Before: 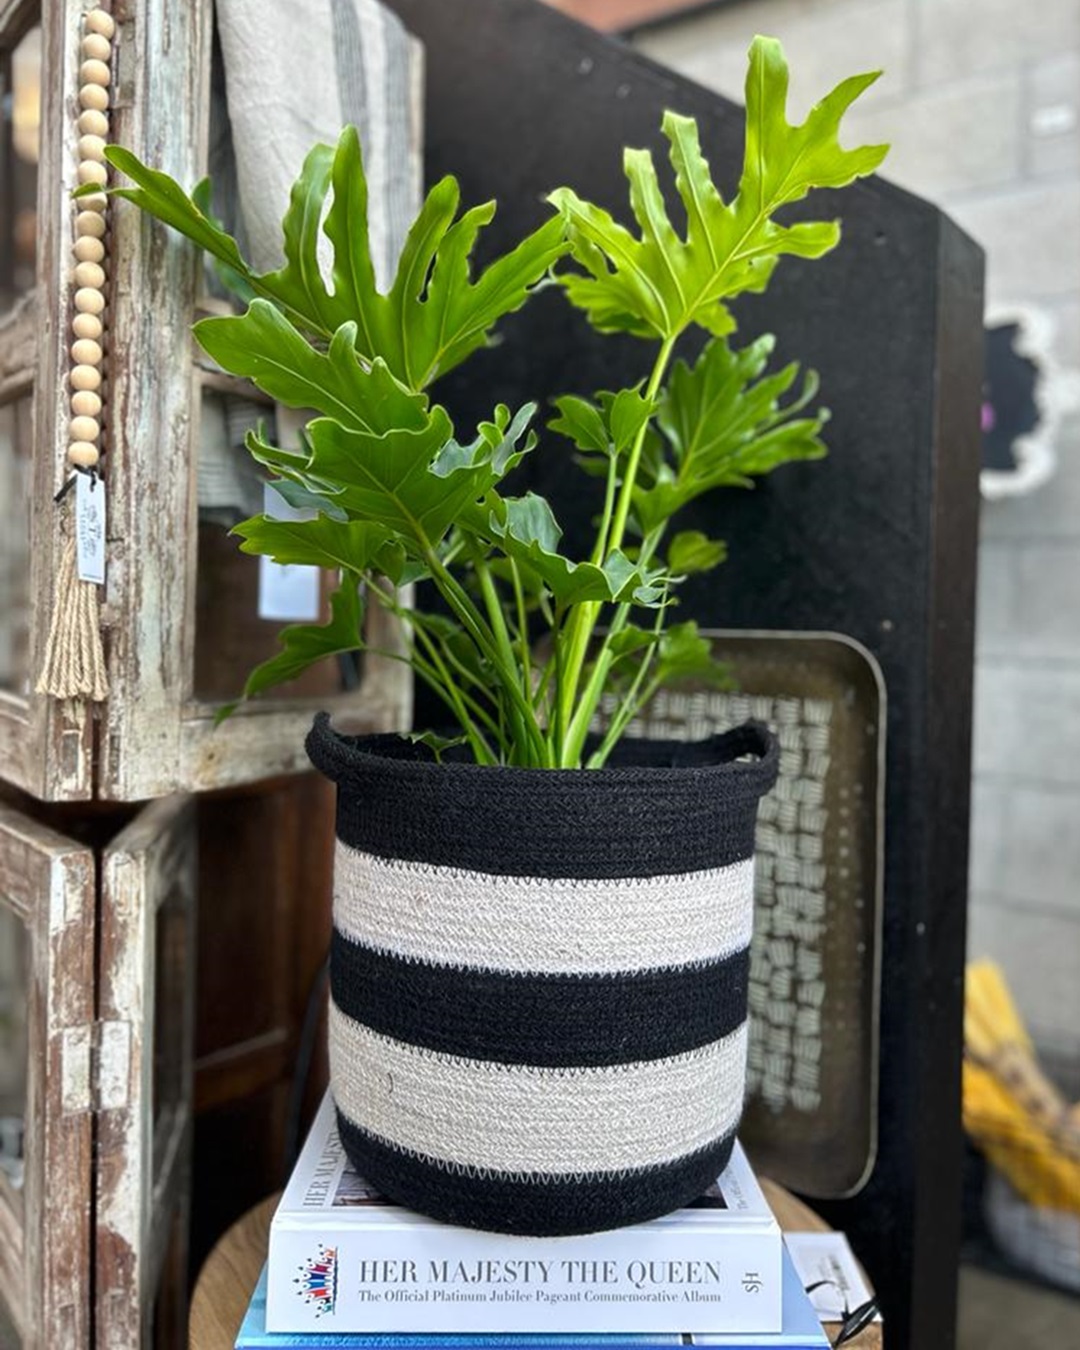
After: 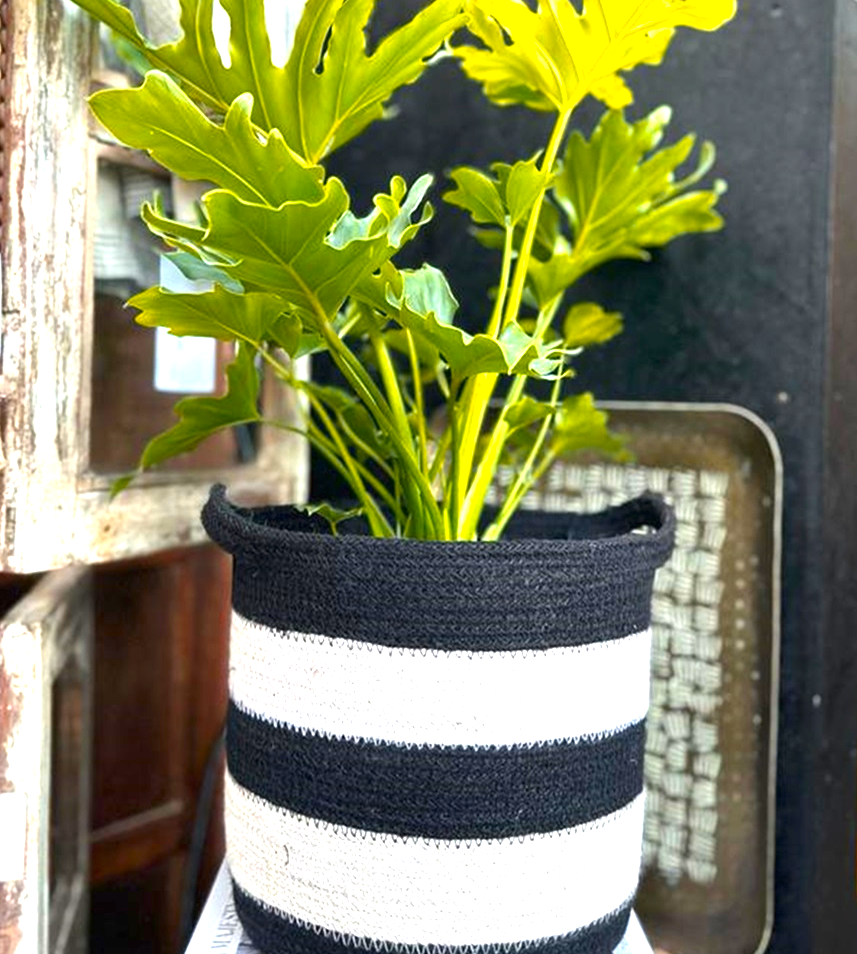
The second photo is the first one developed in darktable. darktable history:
contrast brightness saturation: saturation 0.13
crop: left 9.712%, top 16.928%, right 10.845%, bottom 12.332%
color zones: curves: ch1 [(0.239, 0.552) (0.75, 0.5)]; ch2 [(0.25, 0.462) (0.749, 0.457)], mix 25.94%
exposure: black level correction 0, exposure 1.3 EV, compensate highlight preservation false
